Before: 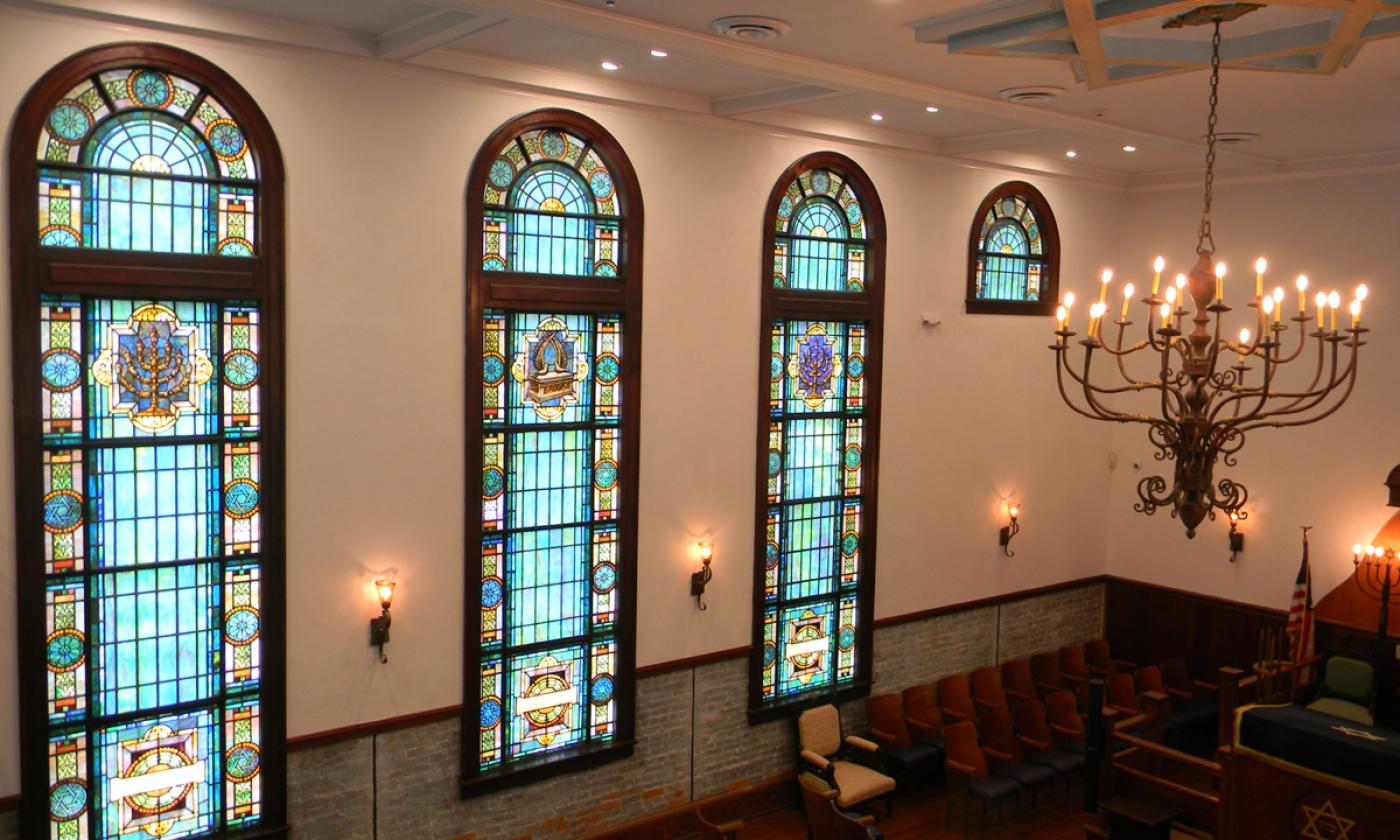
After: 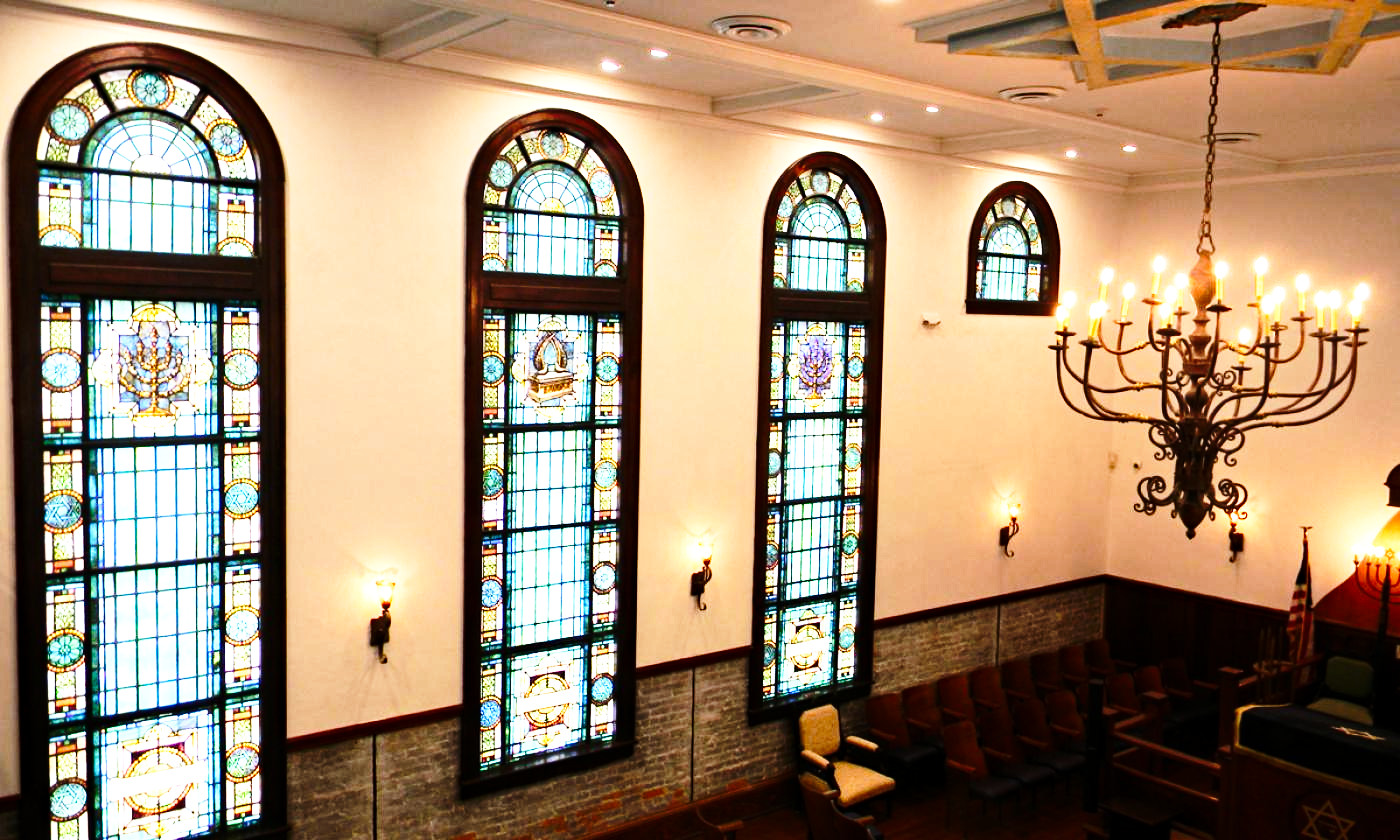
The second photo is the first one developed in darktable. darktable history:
exposure: black level correction 0.001, exposure 0.191 EV, compensate highlight preservation false
tone equalizer: -8 EV -1.08 EV, -7 EV -1.01 EV, -6 EV -0.867 EV, -5 EV -0.578 EV, -3 EV 0.578 EV, -2 EV 0.867 EV, -1 EV 1.01 EV, +0 EV 1.08 EV, edges refinement/feathering 500, mask exposure compensation -1.57 EV, preserve details no
haze removal: strength 0.29, distance 0.25, compatibility mode true, adaptive false
base curve: curves: ch0 [(0, 0) (0.028, 0.03) (0.121, 0.232) (0.46, 0.748) (0.859, 0.968) (1, 1)], preserve colors none
